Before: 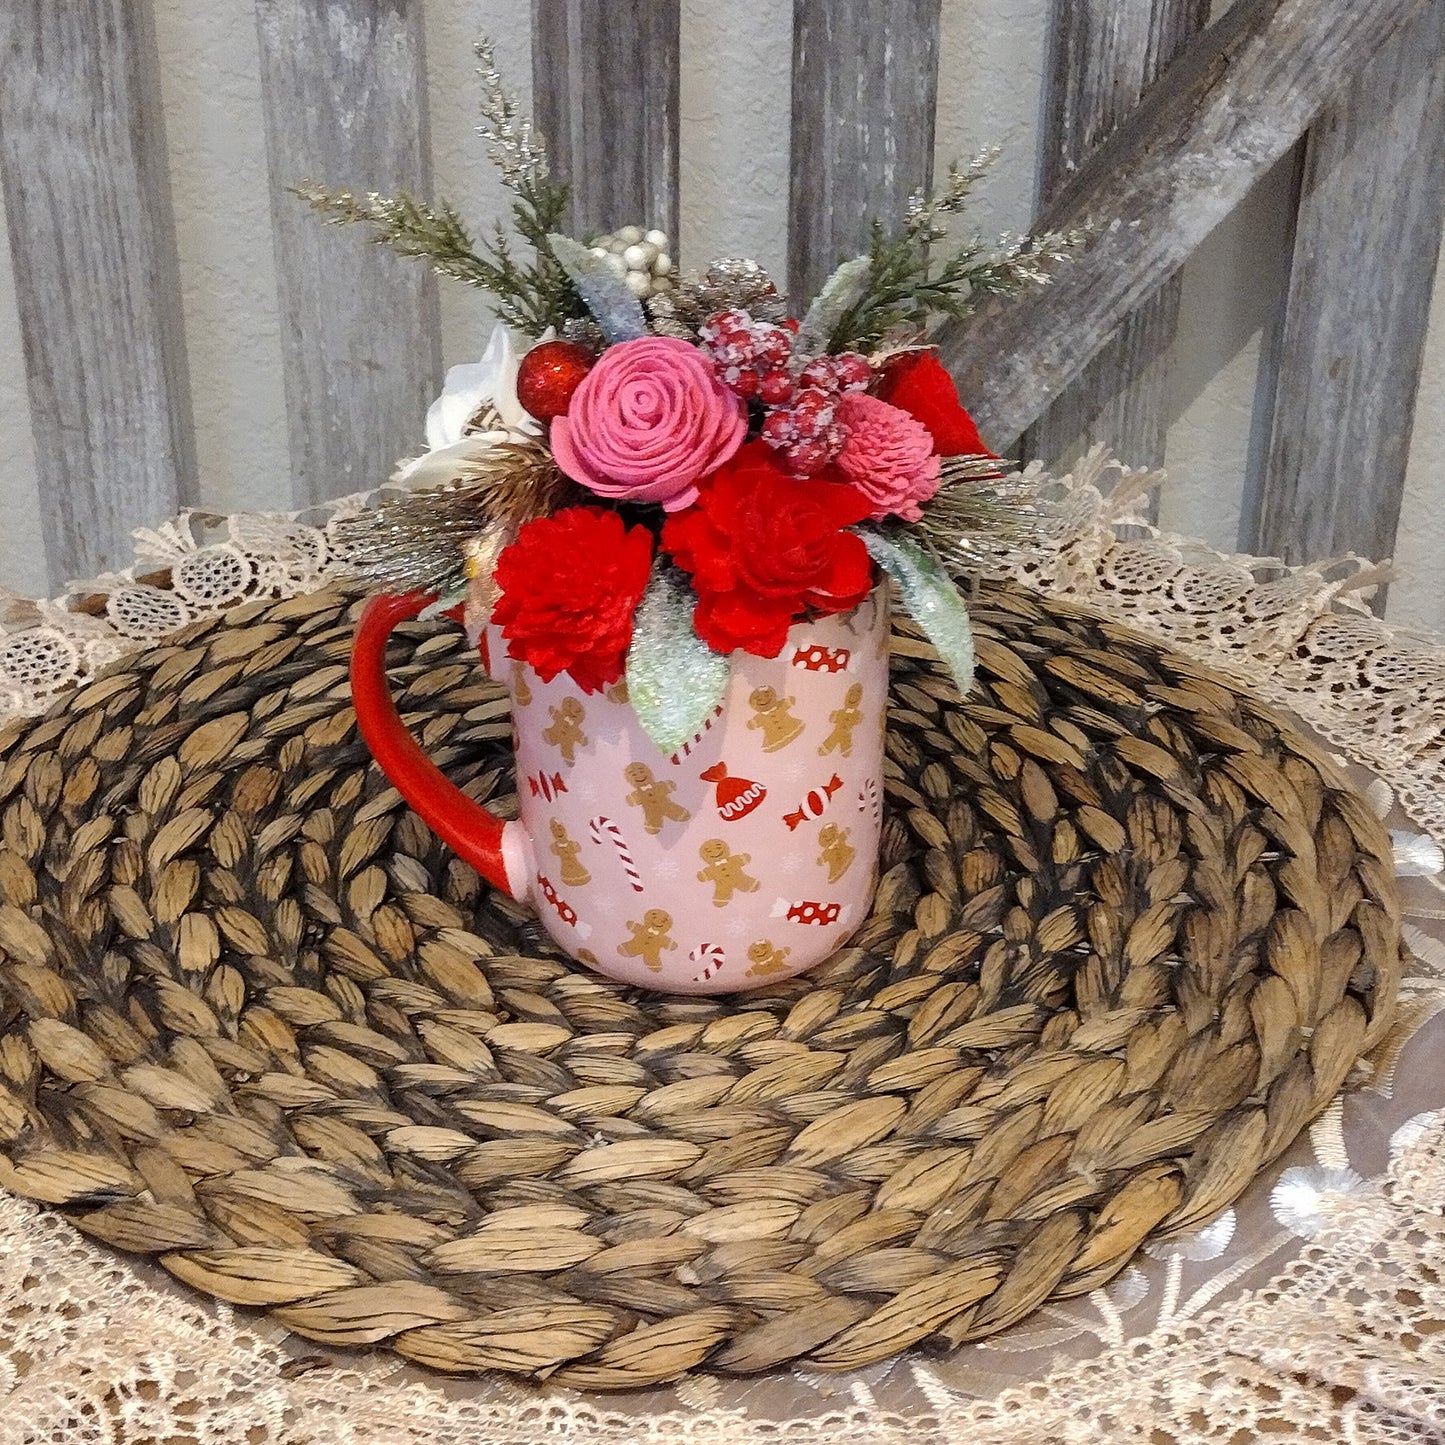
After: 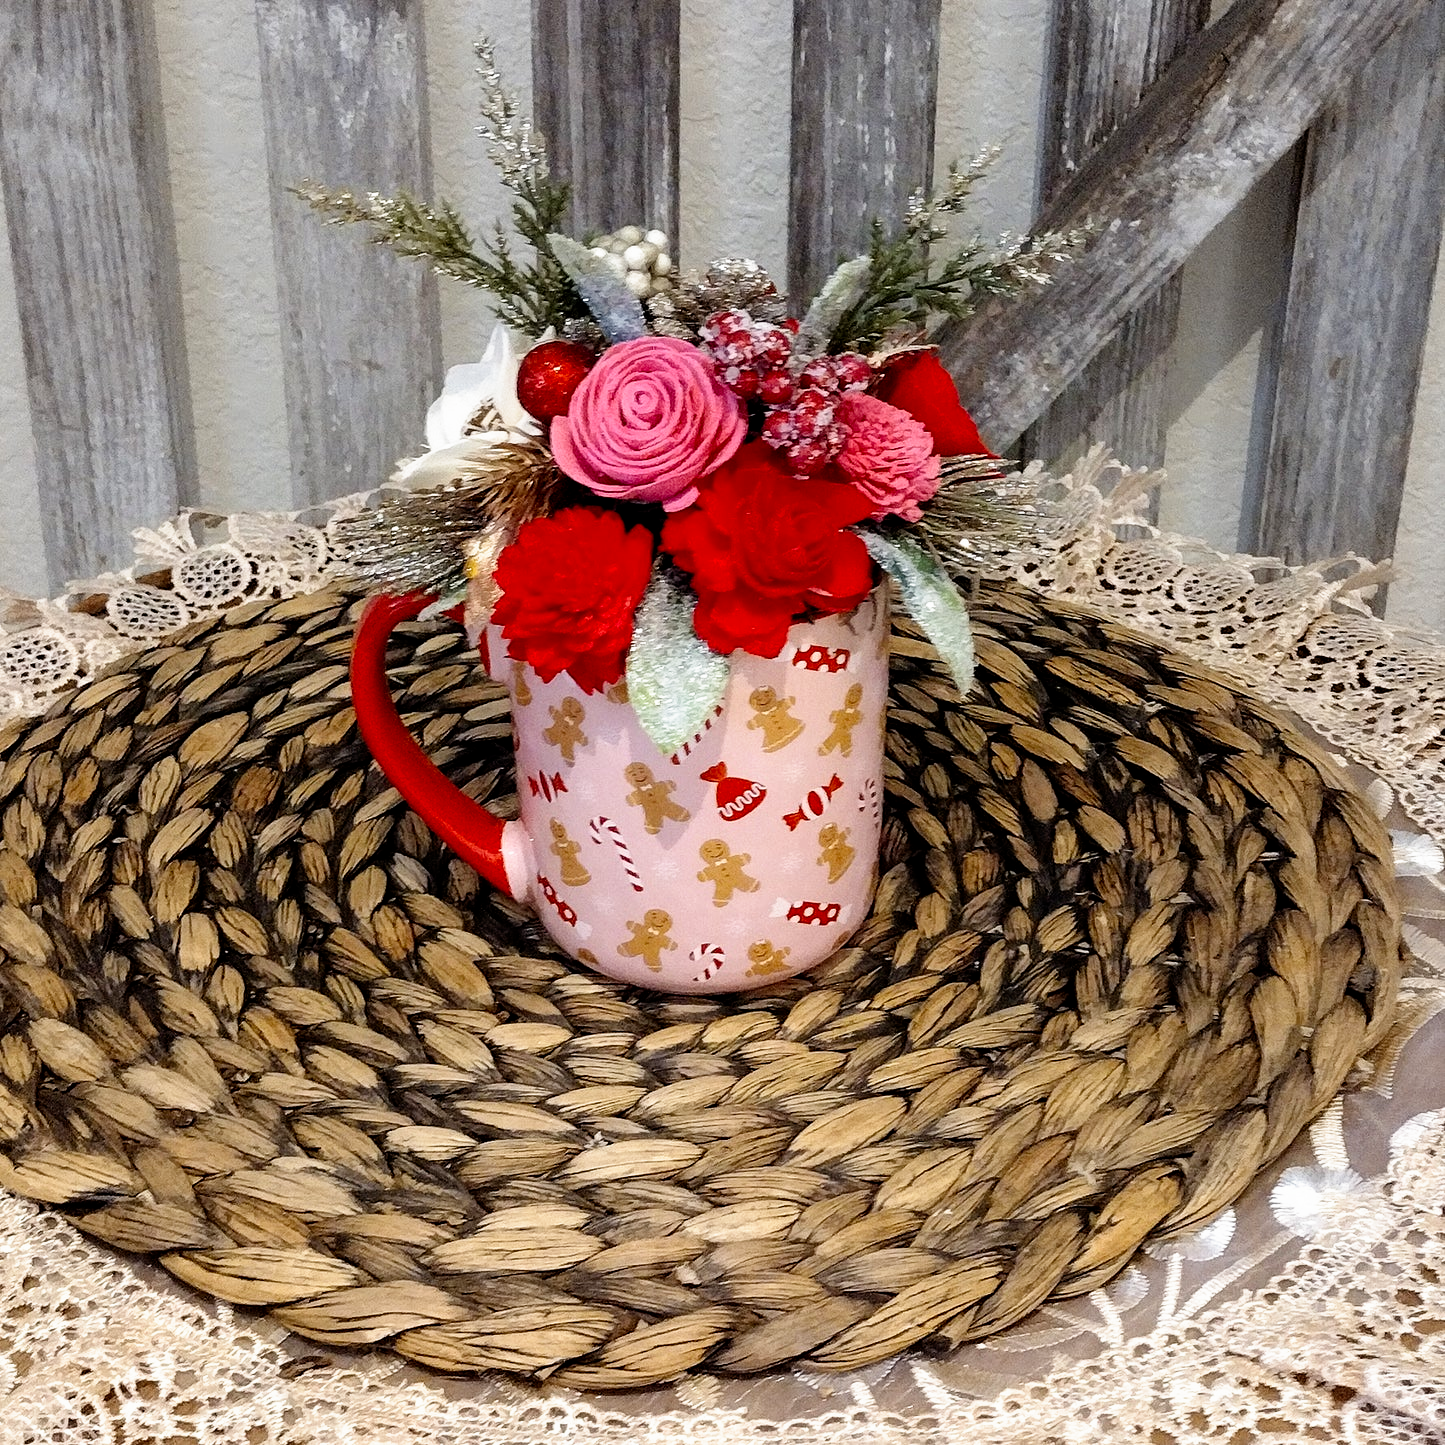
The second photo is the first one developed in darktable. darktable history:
filmic rgb: black relative exposure -8.7 EV, white relative exposure 2.7 EV, threshold 3 EV, target black luminance 0%, hardness 6.25, latitude 75%, contrast 1.325, highlights saturation mix -5%, preserve chrominance no, color science v5 (2021), iterations of high-quality reconstruction 0, enable highlight reconstruction true
white balance: emerald 1
